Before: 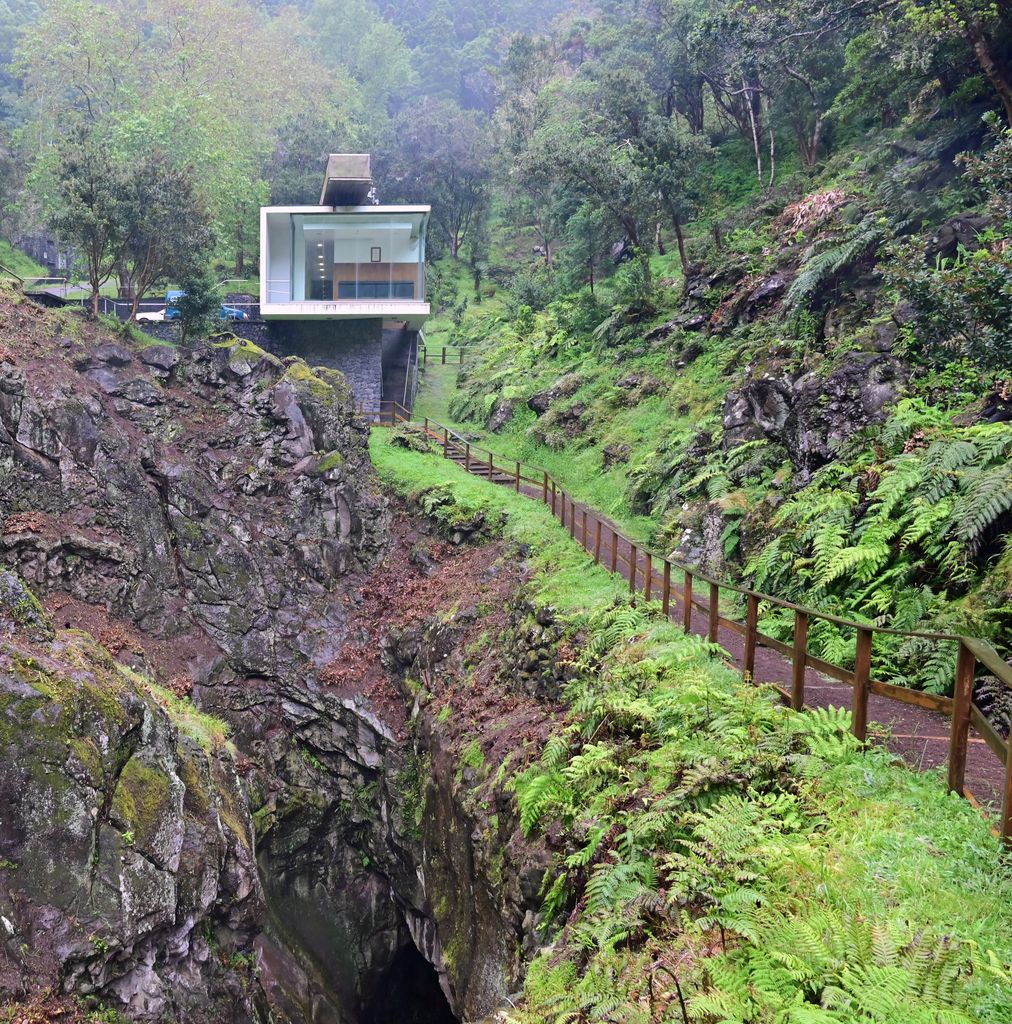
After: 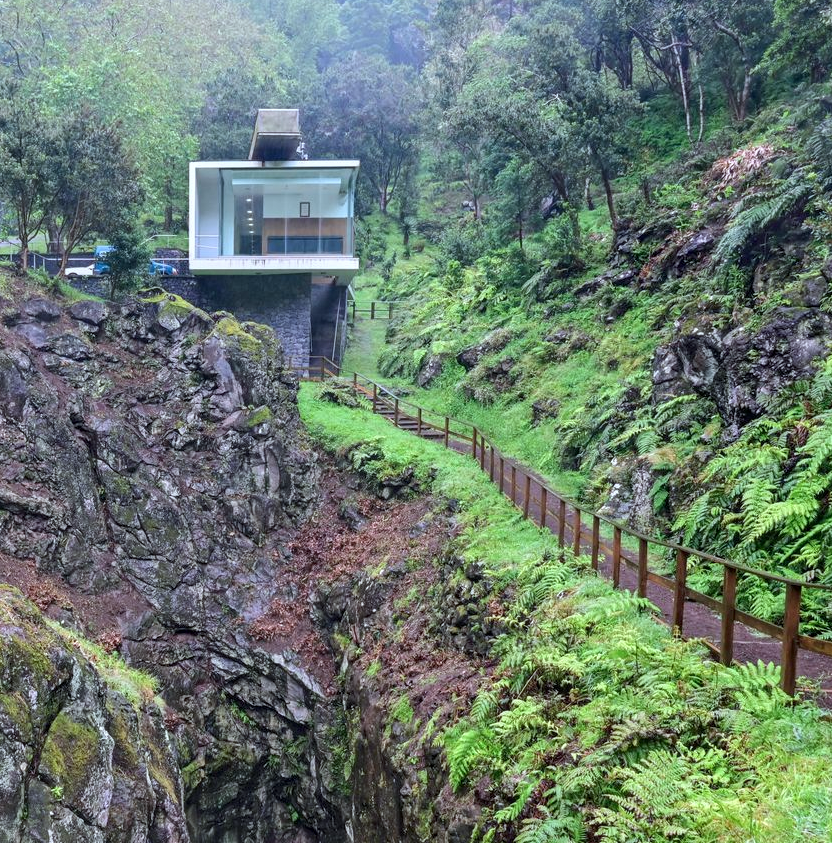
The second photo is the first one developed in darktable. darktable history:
crop and rotate: left 7.113%, top 4.446%, right 10.6%, bottom 13.203%
color calibration: illuminant Planckian (black body), adaptation linear Bradford (ICC v4), x 0.364, y 0.366, temperature 4412.54 K
local contrast: on, module defaults
